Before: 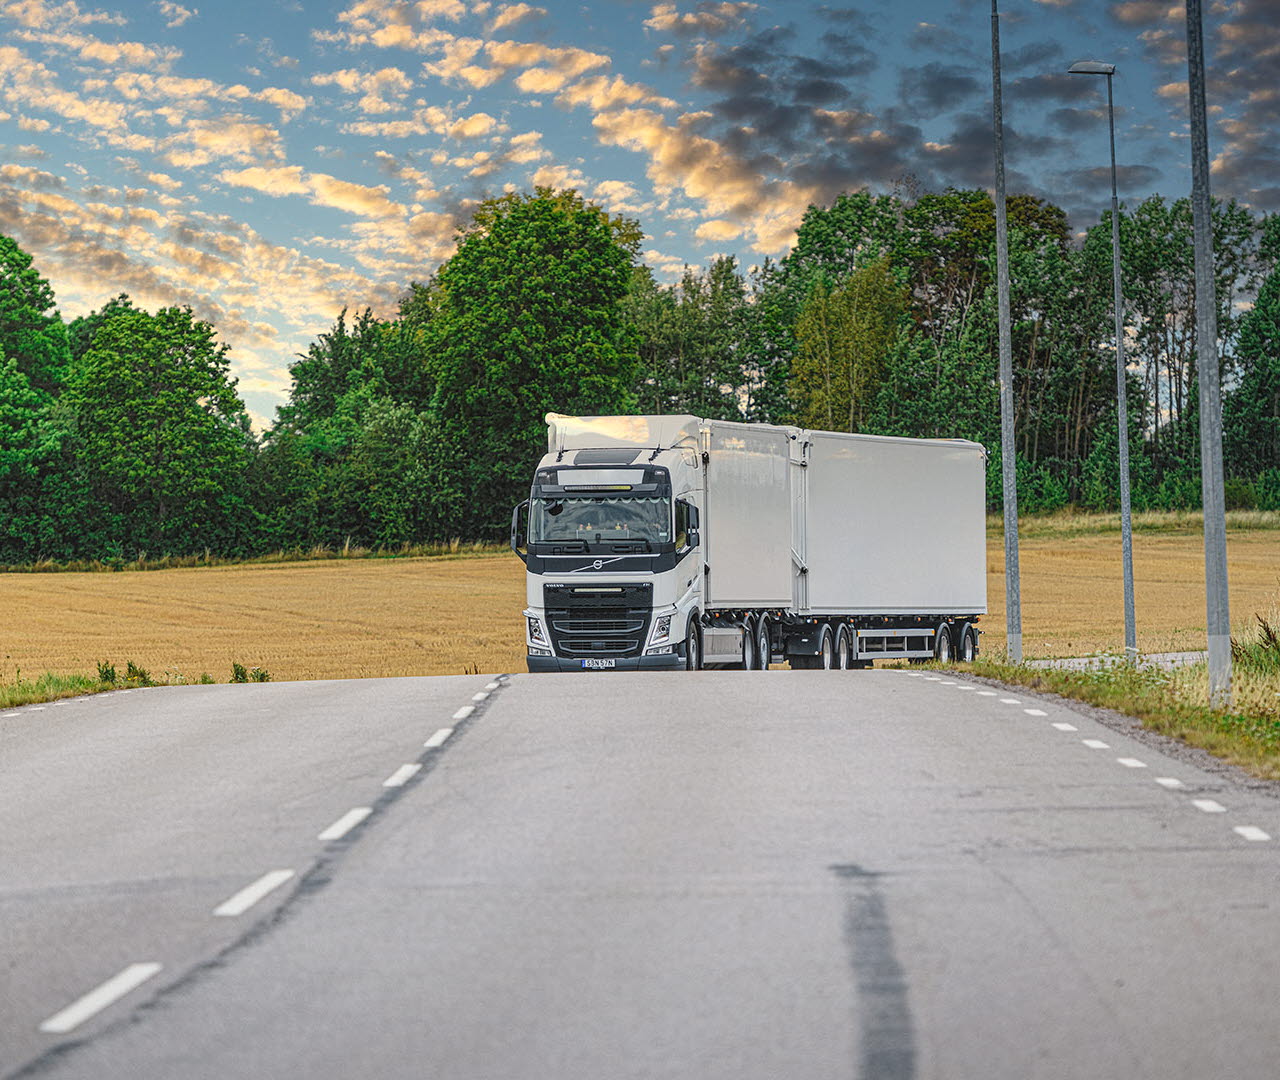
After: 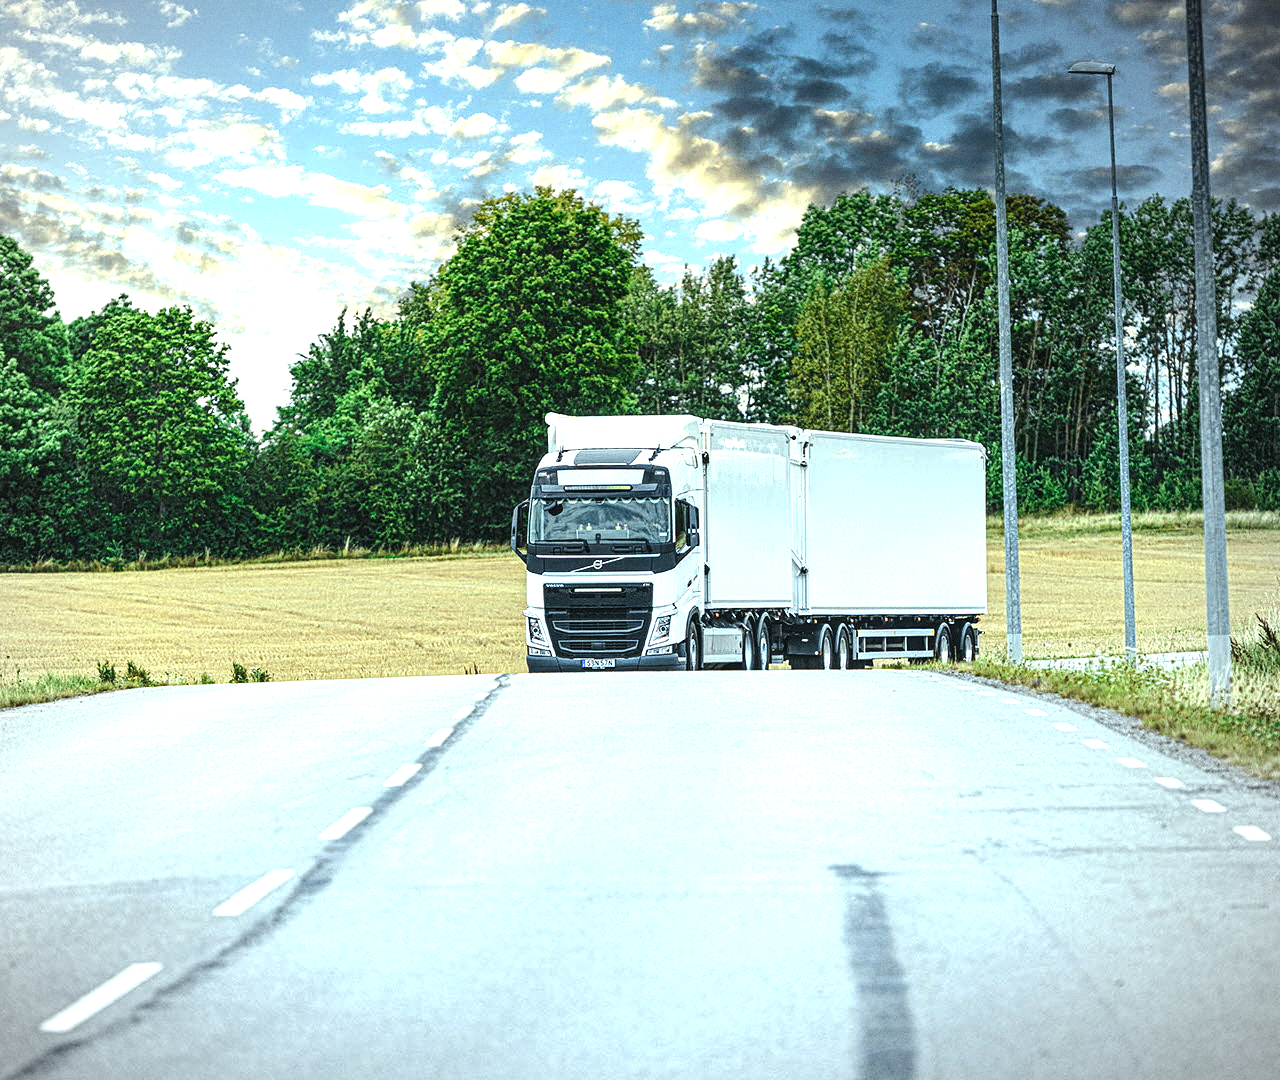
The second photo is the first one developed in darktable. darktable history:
color balance rgb: shadows lift › chroma 2%, shadows lift › hue 135.47°, highlights gain › chroma 2%, highlights gain › hue 291.01°, global offset › luminance 0.5%, perceptual saturation grading › global saturation -10.8%, perceptual saturation grading › highlights -26.83%, perceptual saturation grading › shadows 21.25%, perceptual brilliance grading › highlights 17.77%, perceptual brilliance grading › mid-tones 31.71%, perceptual brilliance grading › shadows -31.01%, global vibrance 24.91%
color balance: mode lift, gamma, gain (sRGB), lift [0.997, 0.979, 1.021, 1.011], gamma [1, 1.084, 0.916, 0.998], gain [1, 0.87, 1.13, 1.101], contrast 4.55%, contrast fulcrum 38.24%, output saturation 104.09%
vignetting: fall-off radius 45%, brightness -0.33
grain: coarseness 0.09 ISO
exposure: black level correction 0.003, exposure 0.383 EV, compensate highlight preservation false
